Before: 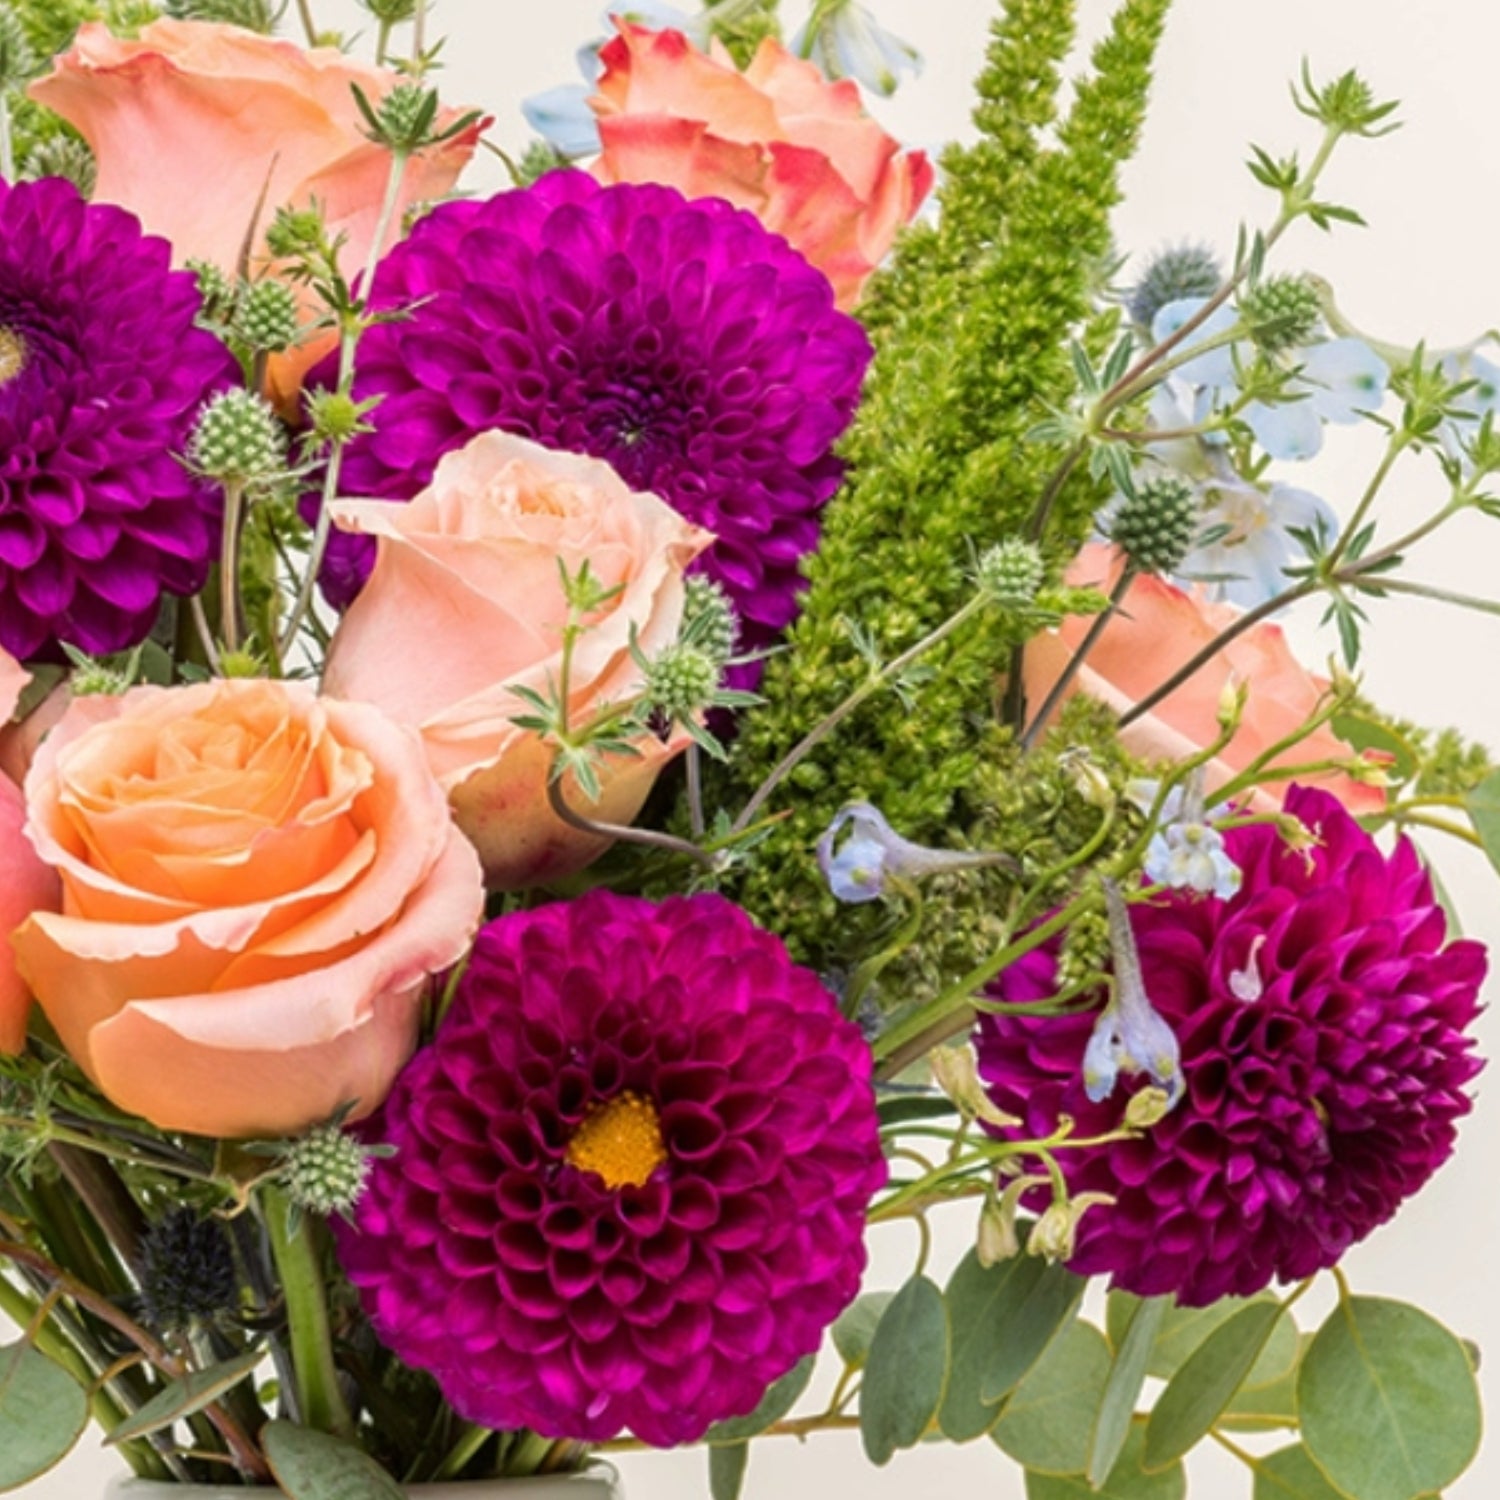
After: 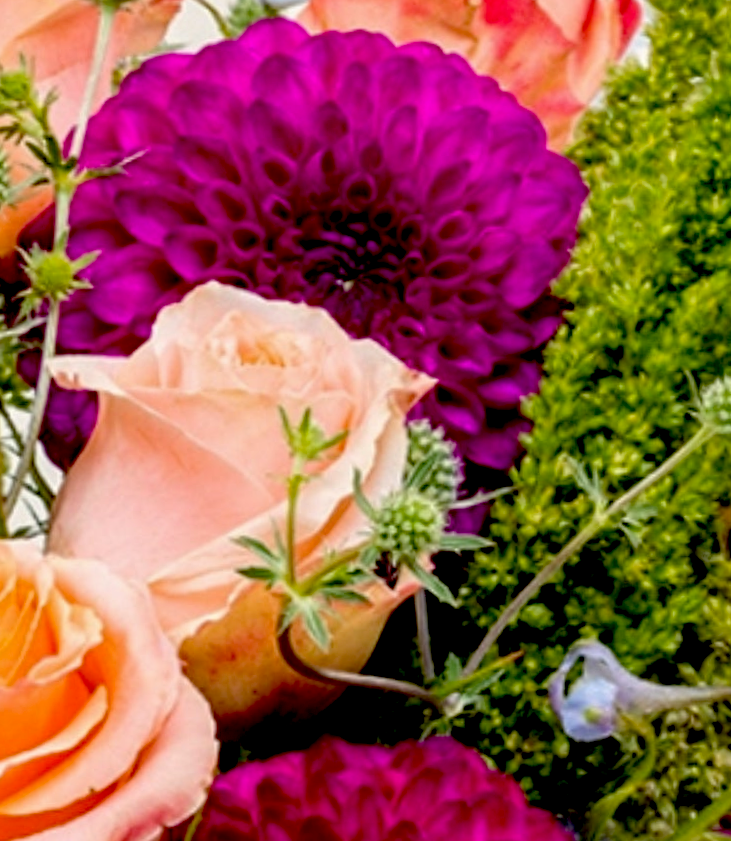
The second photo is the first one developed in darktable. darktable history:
rotate and perspective: rotation -2°, crop left 0.022, crop right 0.978, crop top 0.049, crop bottom 0.951
crop: left 17.835%, top 7.675%, right 32.881%, bottom 32.213%
tone equalizer: on, module defaults
exposure: black level correction 0.056, exposure -0.039 EV, compensate highlight preservation false
